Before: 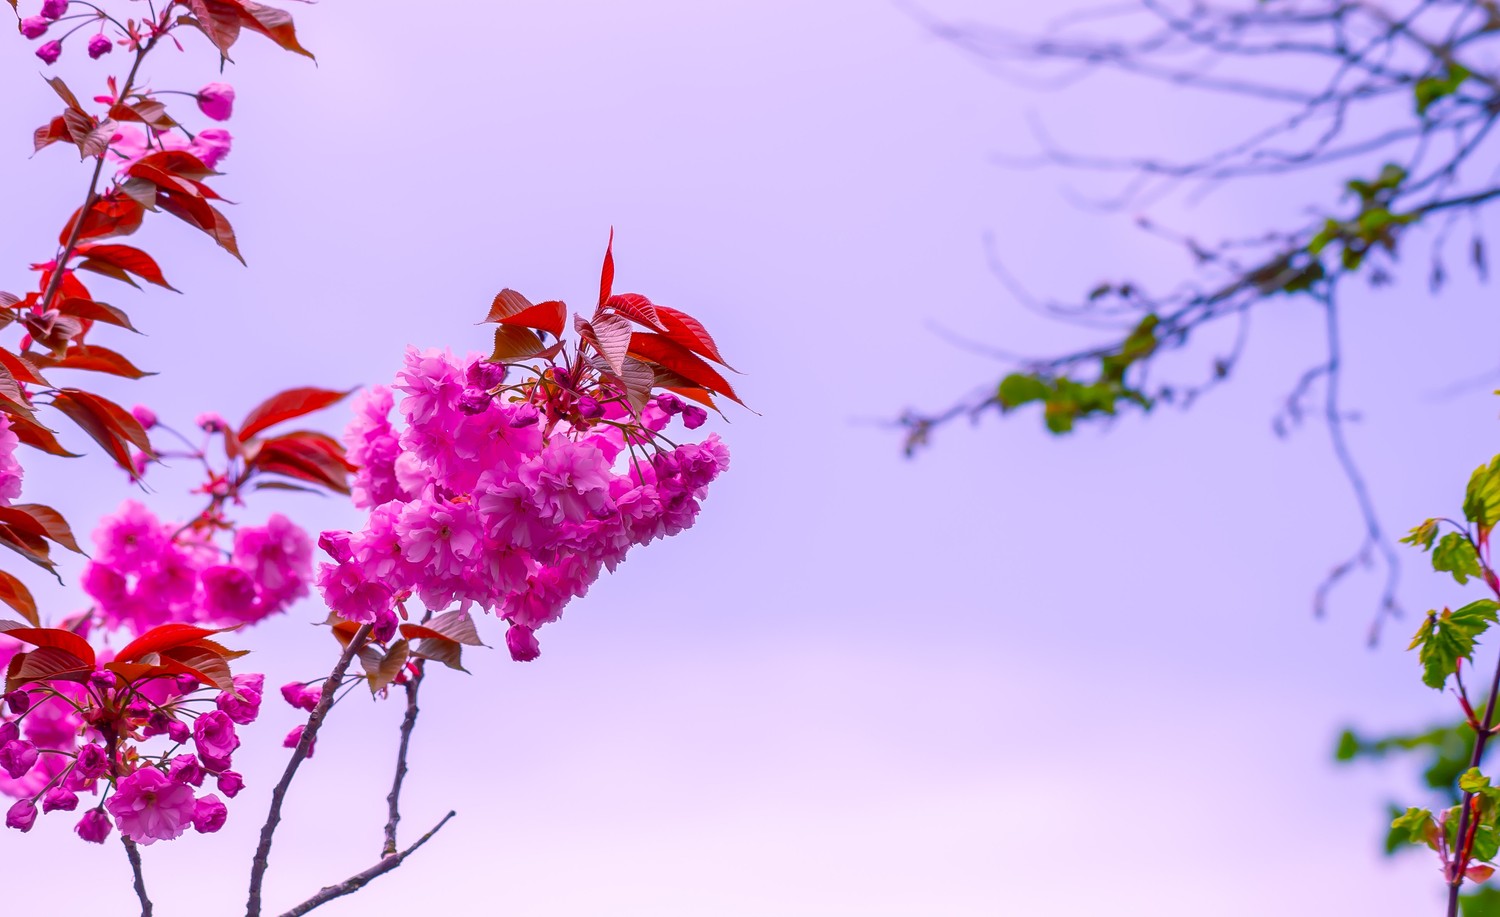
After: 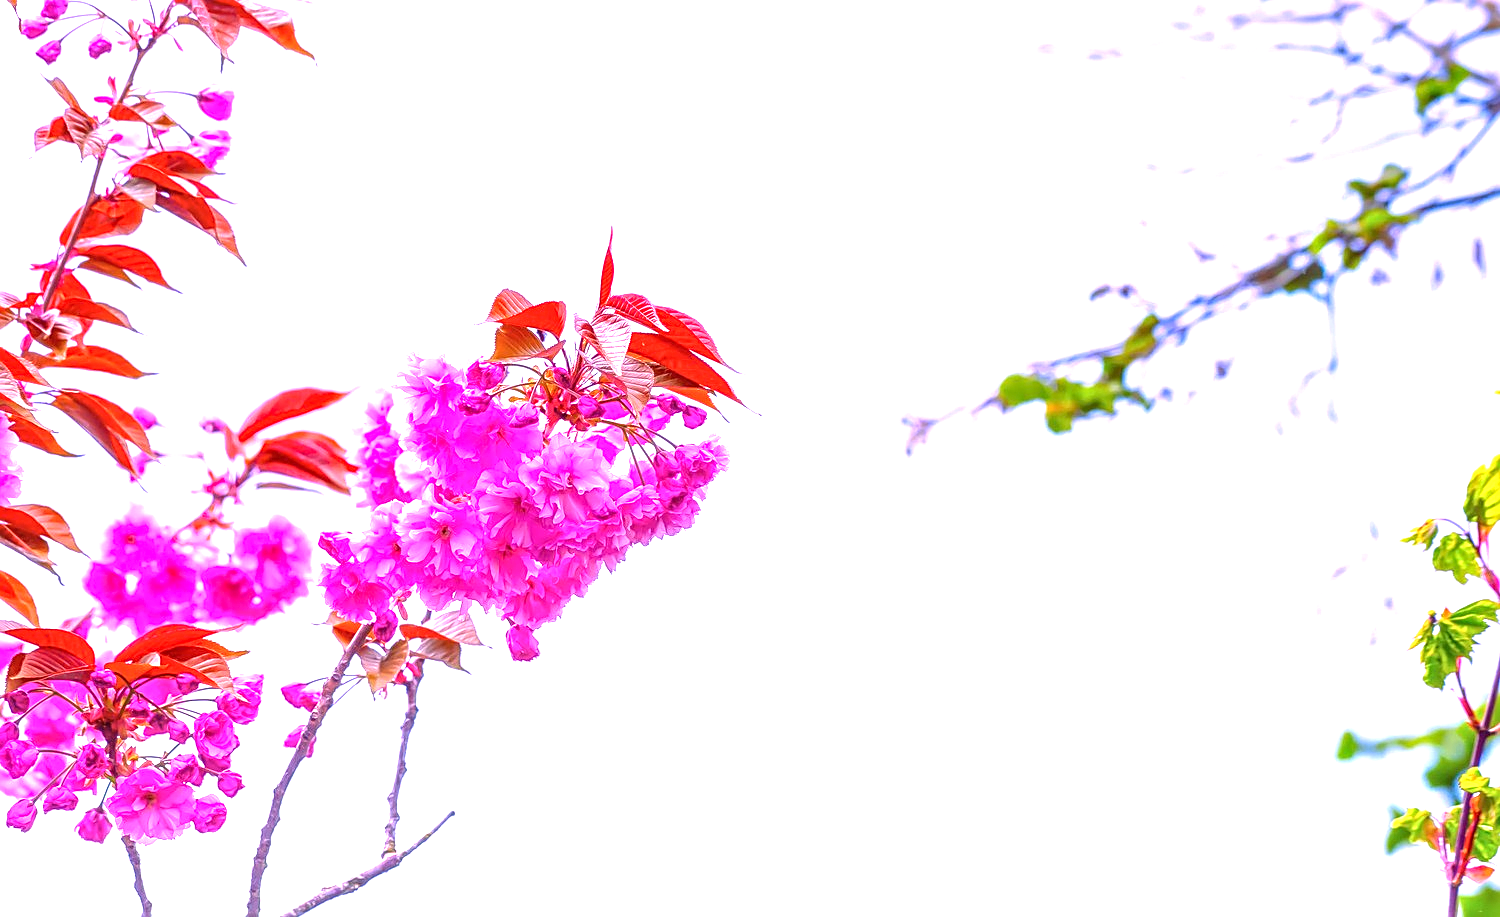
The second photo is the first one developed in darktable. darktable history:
rotate and perspective: automatic cropping off
exposure: black level correction 0, exposure 1.741 EV, compensate exposure bias true, compensate highlight preservation false
local contrast: on, module defaults
sharpen: on, module defaults
